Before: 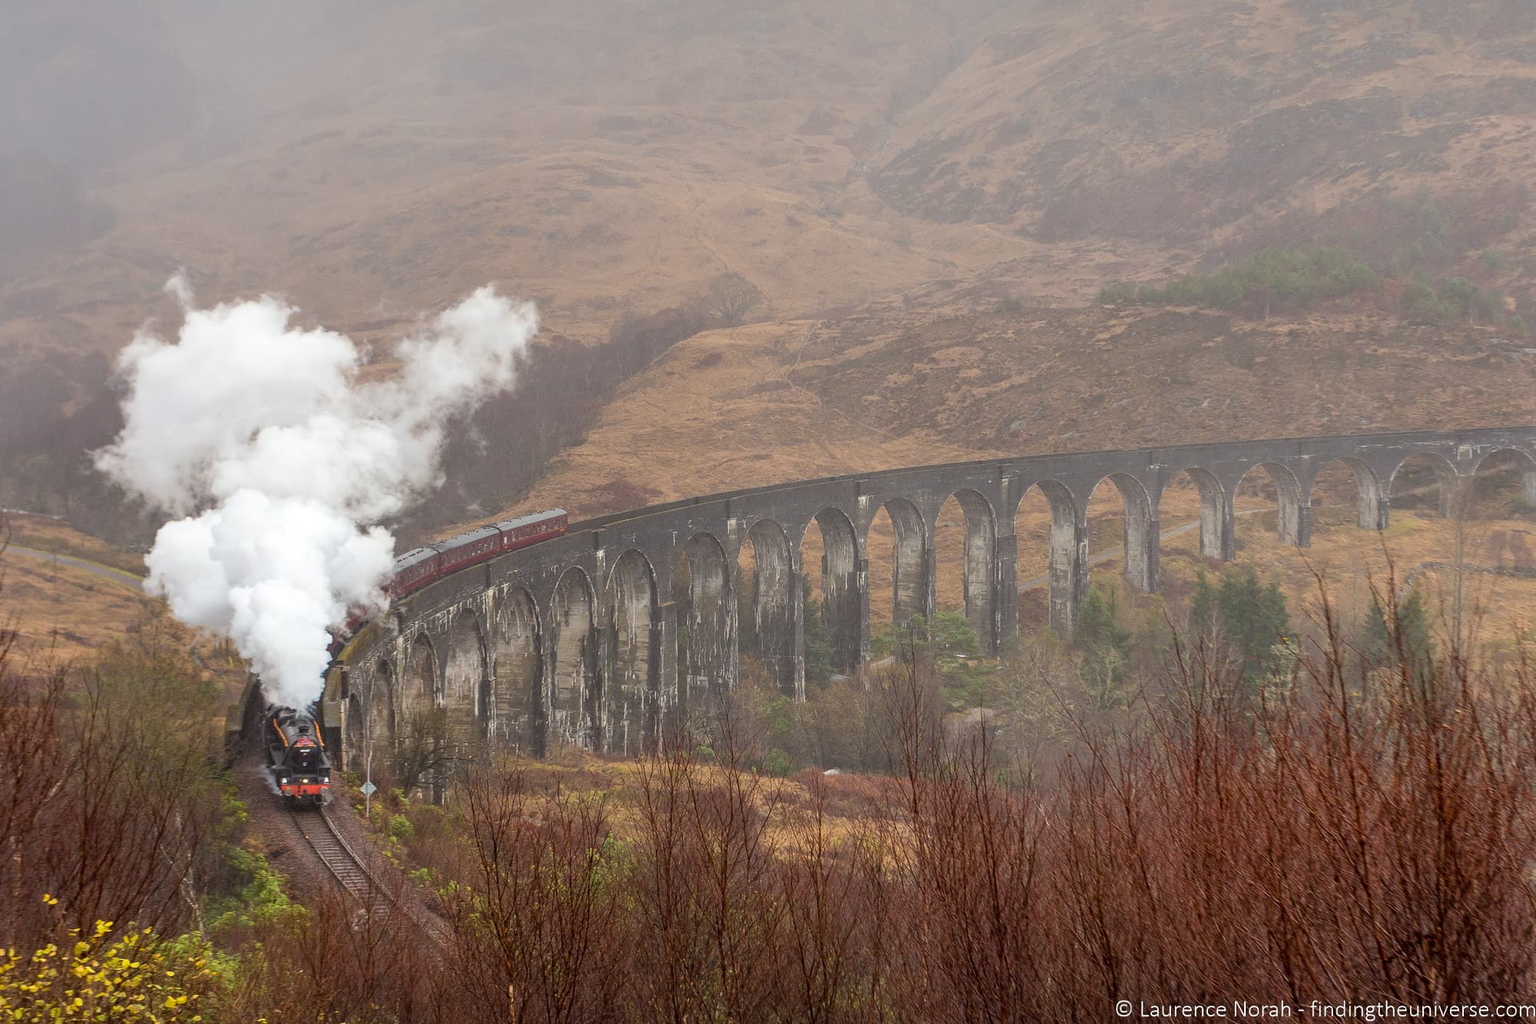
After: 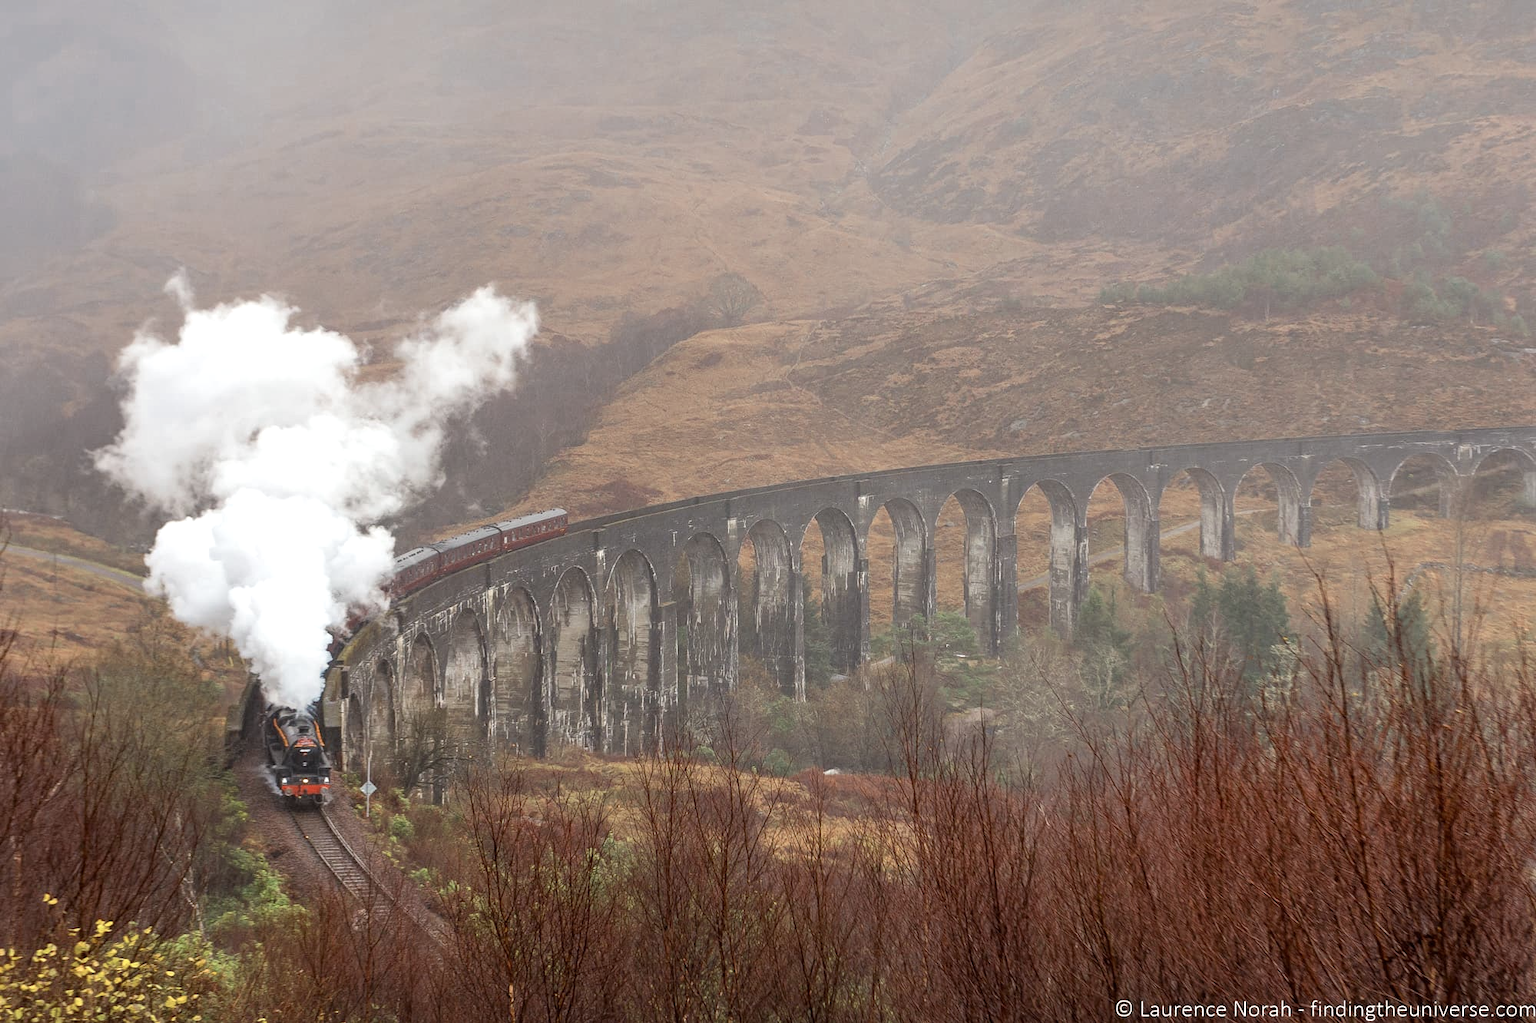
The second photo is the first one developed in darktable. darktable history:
exposure: exposure 0.295 EV, compensate highlight preservation false
color zones: curves: ch0 [(0, 0.5) (0.125, 0.4) (0.25, 0.5) (0.375, 0.4) (0.5, 0.4) (0.625, 0.35) (0.75, 0.35) (0.875, 0.5)]; ch1 [(0, 0.35) (0.125, 0.45) (0.25, 0.35) (0.375, 0.35) (0.5, 0.35) (0.625, 0.35) (0.75, 0.45) (0.875, 0.35)]; ch2 [(0, 0.6) (0.125, 0.5) (0.25, 0.5) (0.375, 0.6) (0.5, 0.6) (0.625, 0.5) (0.75, 0.5) (0.875, 0.5)]
